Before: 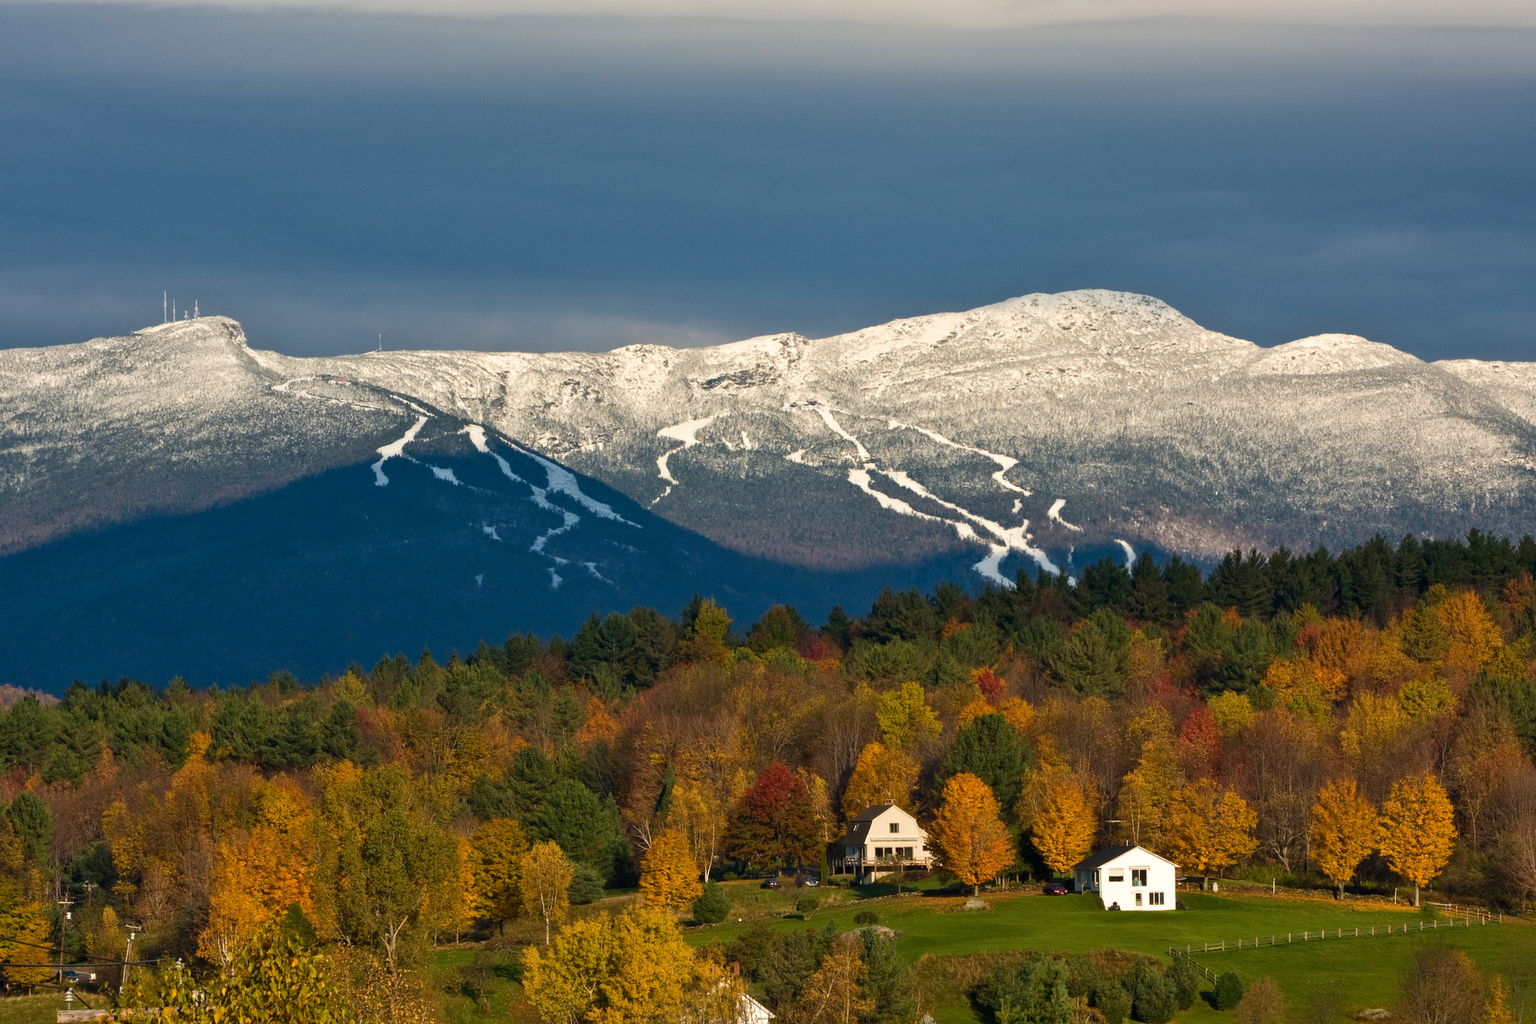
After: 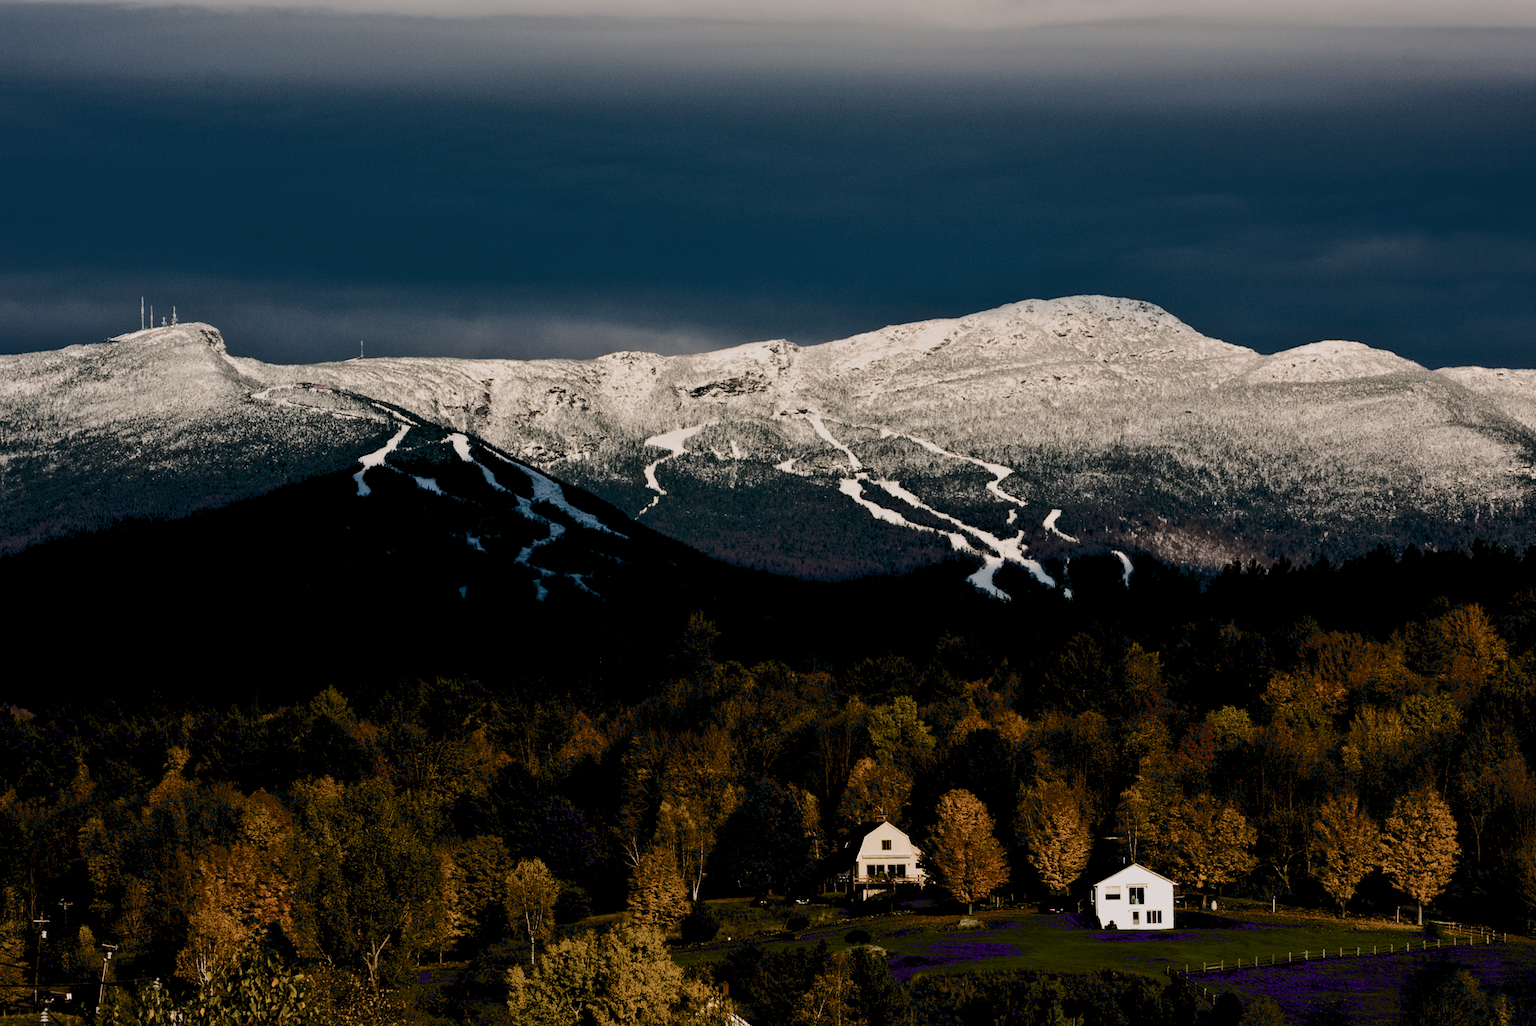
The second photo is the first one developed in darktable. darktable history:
crop: left 1.696%, right 0.266%, bottom 1.7%
tone curve: curves: ch0 [(0, 0) (0.003, 0.002) (0.011, 0.007) (0.025, 0.015) (0.044, 0.026) (0.069, 0.041) (0.1, 0.059) (0.136, 0.08) (0.177, 0.105) (0.224, 0.132) (0.277, 0.163) (0.335, 0.198) (0.399, 0.253) (0.468, 0.341) (0.543, 0.435) (0.623, 0.532) (0.709, 0.635) (0.801, 0.745) (0.898, 0.873) (1, 1)], color space Lab, independent channels, preserve colors none
contrast brightness saturation: contrast 0.096, saturation -0.29
exposure: black level correction 0.057, compensate highlight preservation false
filmic rgb: black relative exposure -7.72 EV, white relative exposure 4.43 EV, target black luminance 0%, hardness 3.75, latitude 50.84%, contrast 1.067, highlights saturation mix 8.67%, shadows ↔ highlights balance -0.278%, preserve chrominance max RGB
color correction: highlights a* 2.94, highlights b* -1.59, shadows a* -0.106, shadows b* 1.91, saturation 0.983
tone equalizer: -8 EV -1.81 EV, -7 EV -1.19 EV, -6 EV -1.64 EV, mask exposure compensation -0.505 EV
